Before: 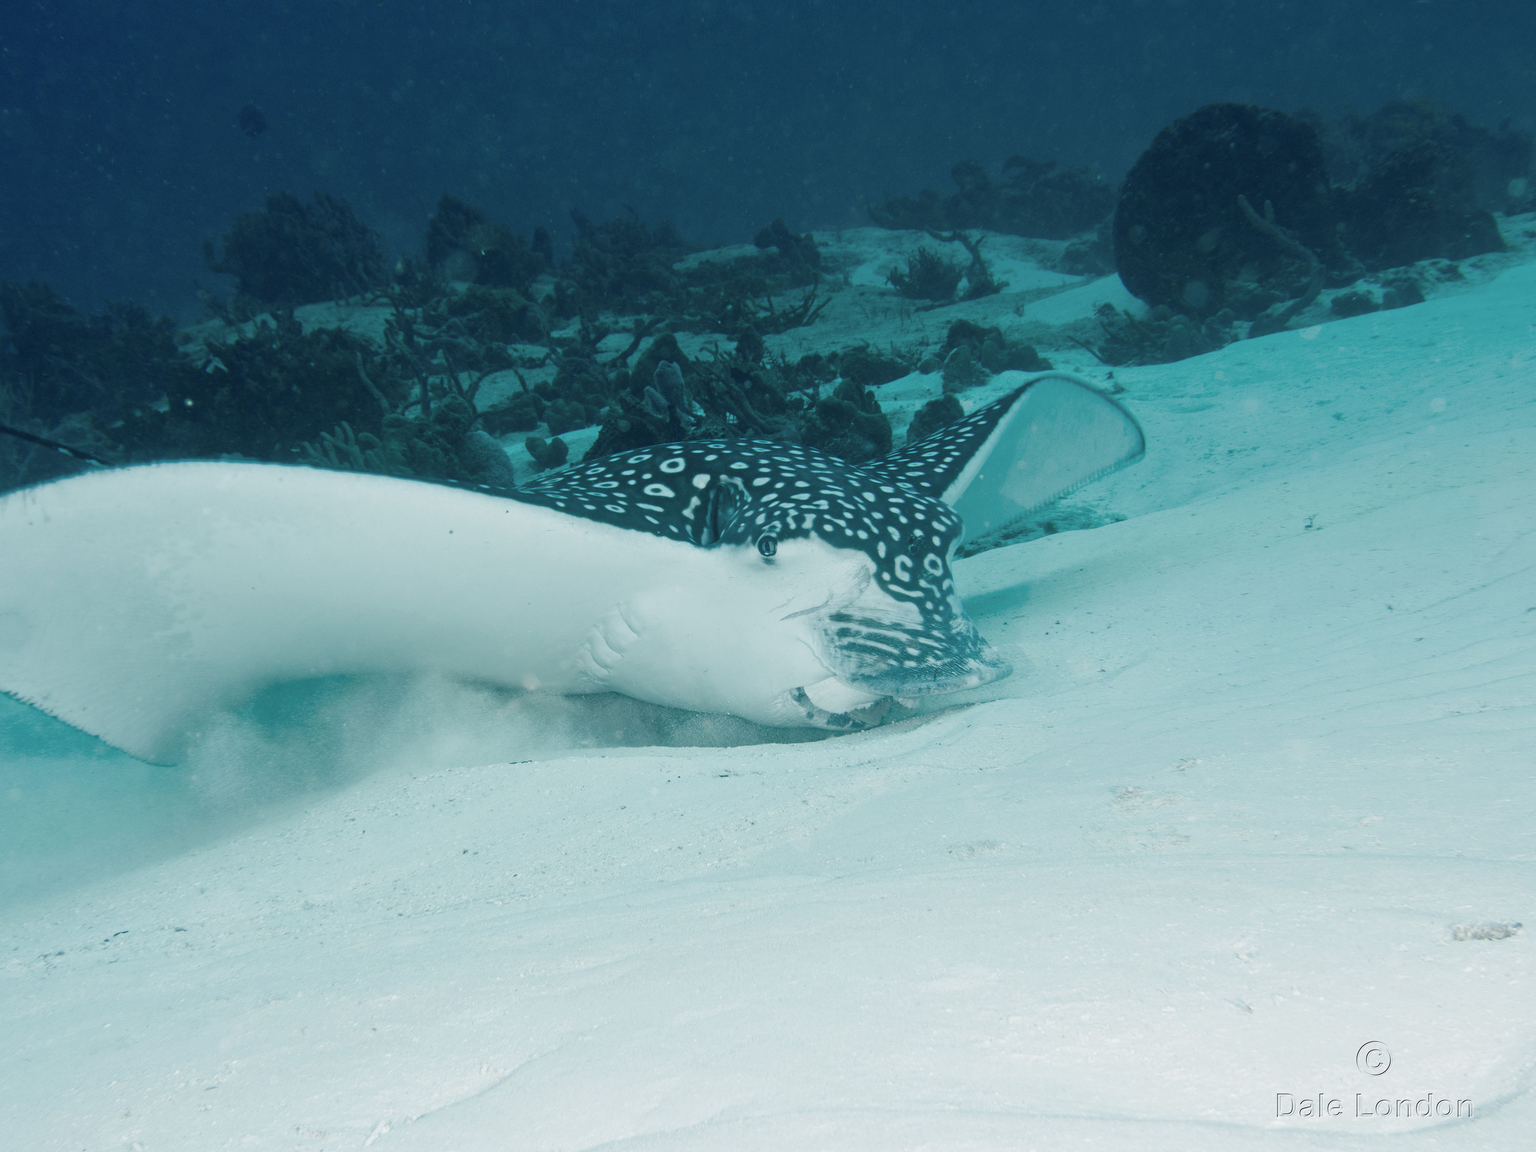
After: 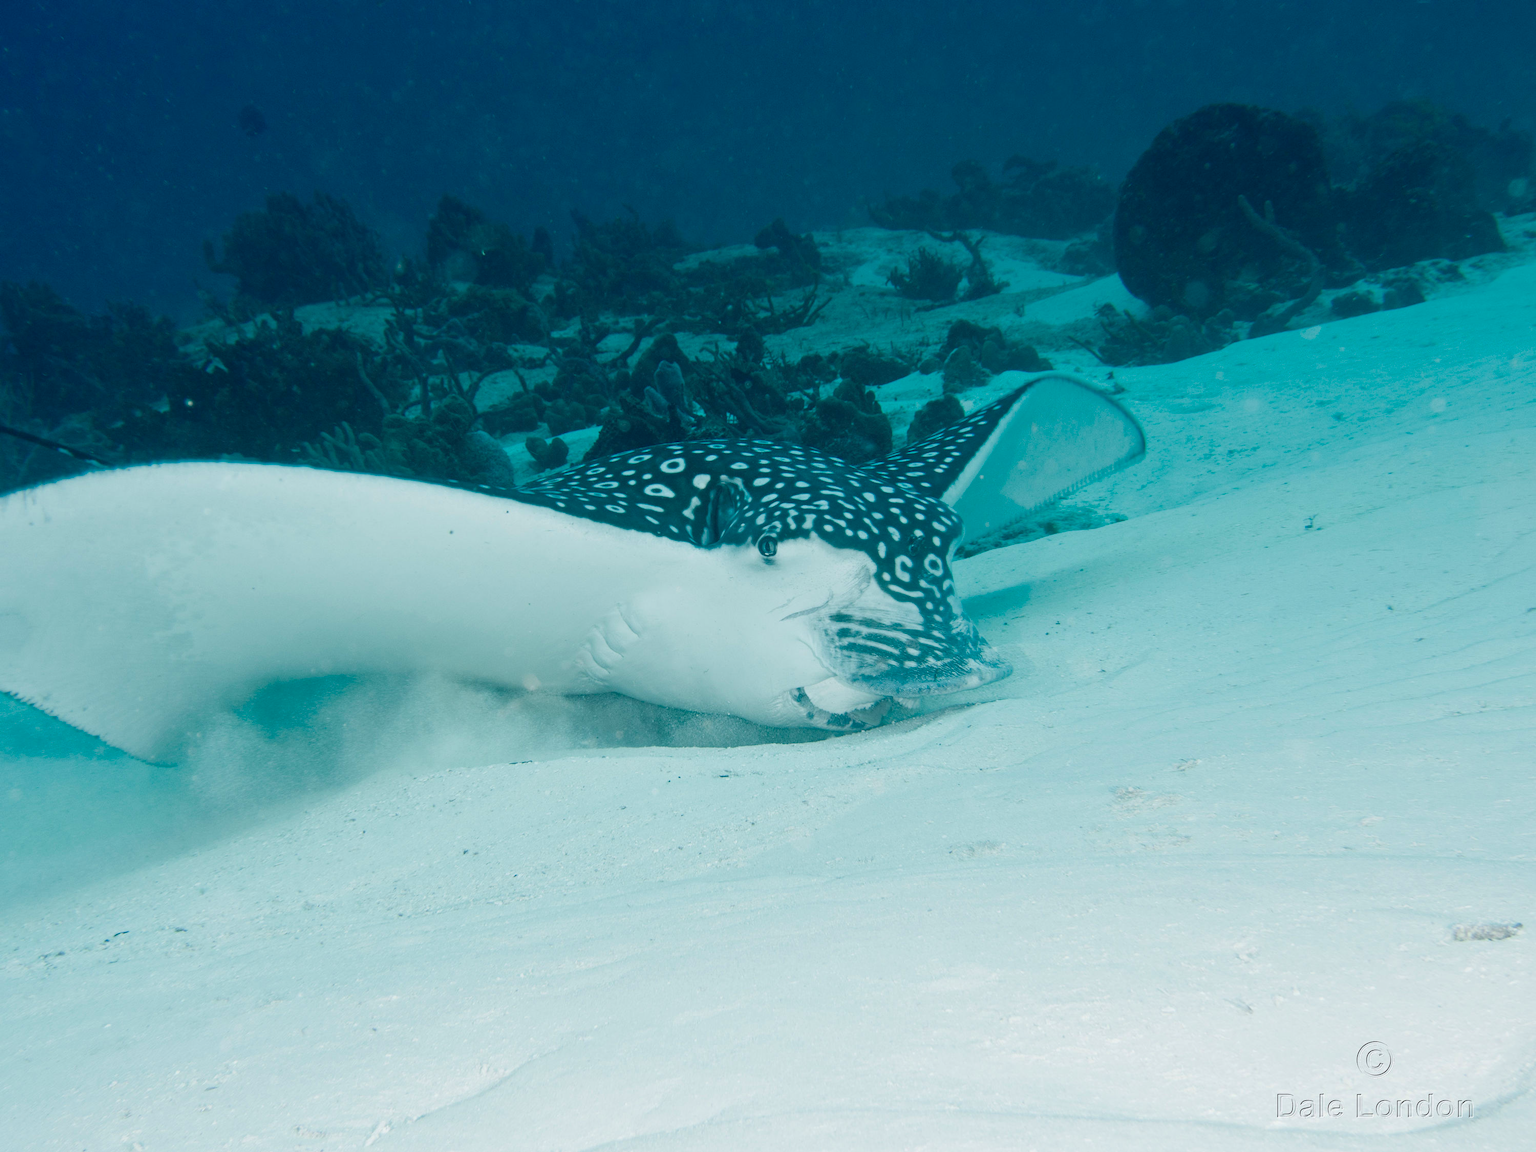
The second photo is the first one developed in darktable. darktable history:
color correction: highlights b* -0.007, saturation 1.31
